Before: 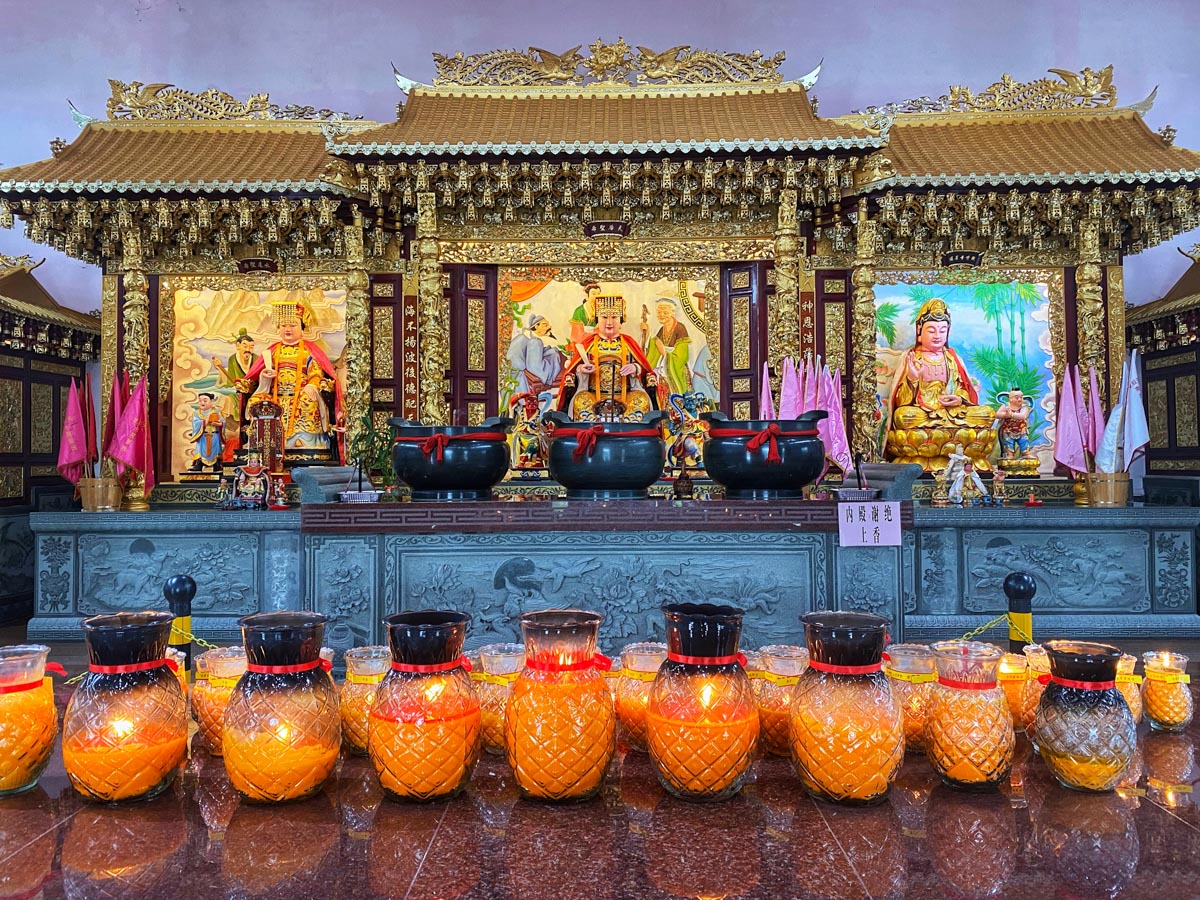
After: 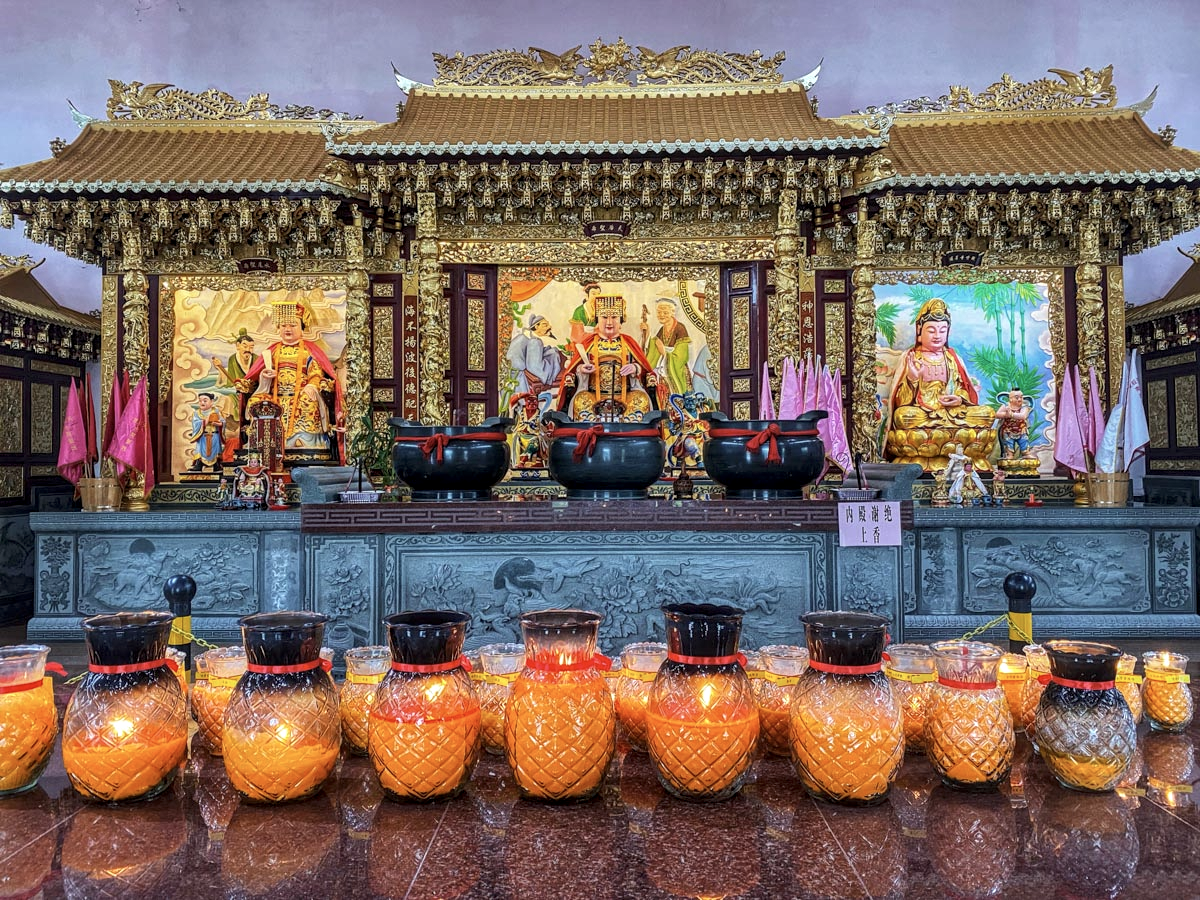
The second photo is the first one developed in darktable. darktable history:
local contrast: highlights 23%, detail 130%
color correction: highlights b* -0.06, saturation 0.838
